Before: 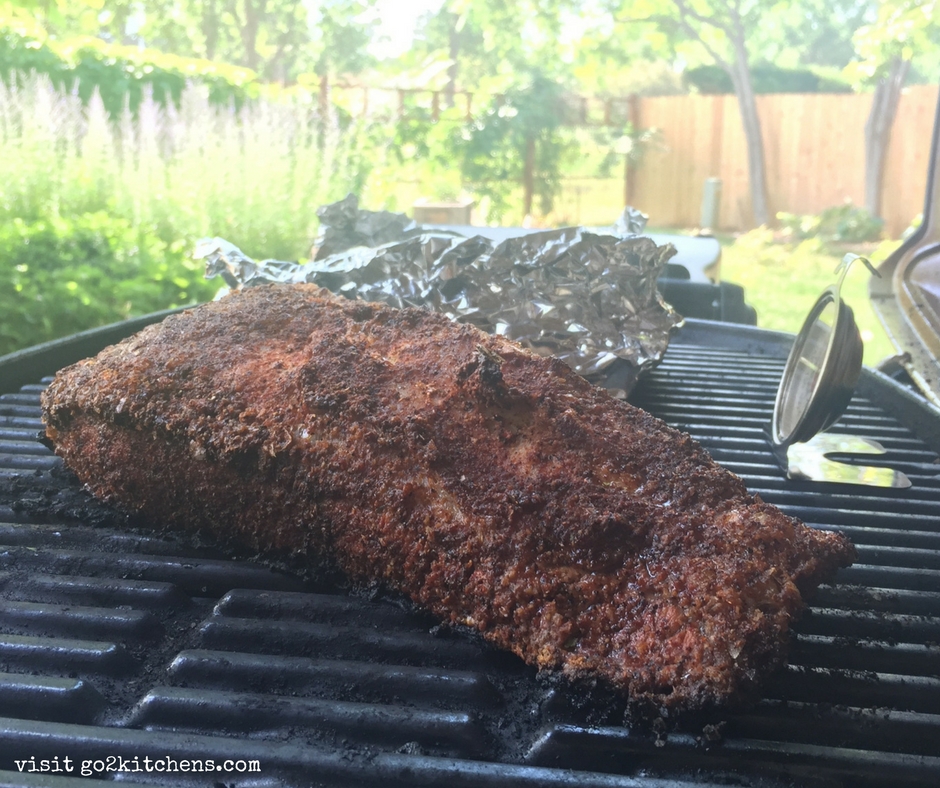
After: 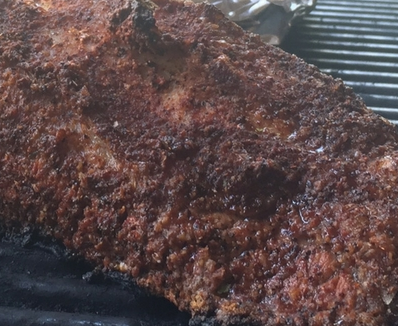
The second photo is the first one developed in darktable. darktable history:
crop: left 36.962%, top 44.931%, right 20.689%, bottom 13.623%
